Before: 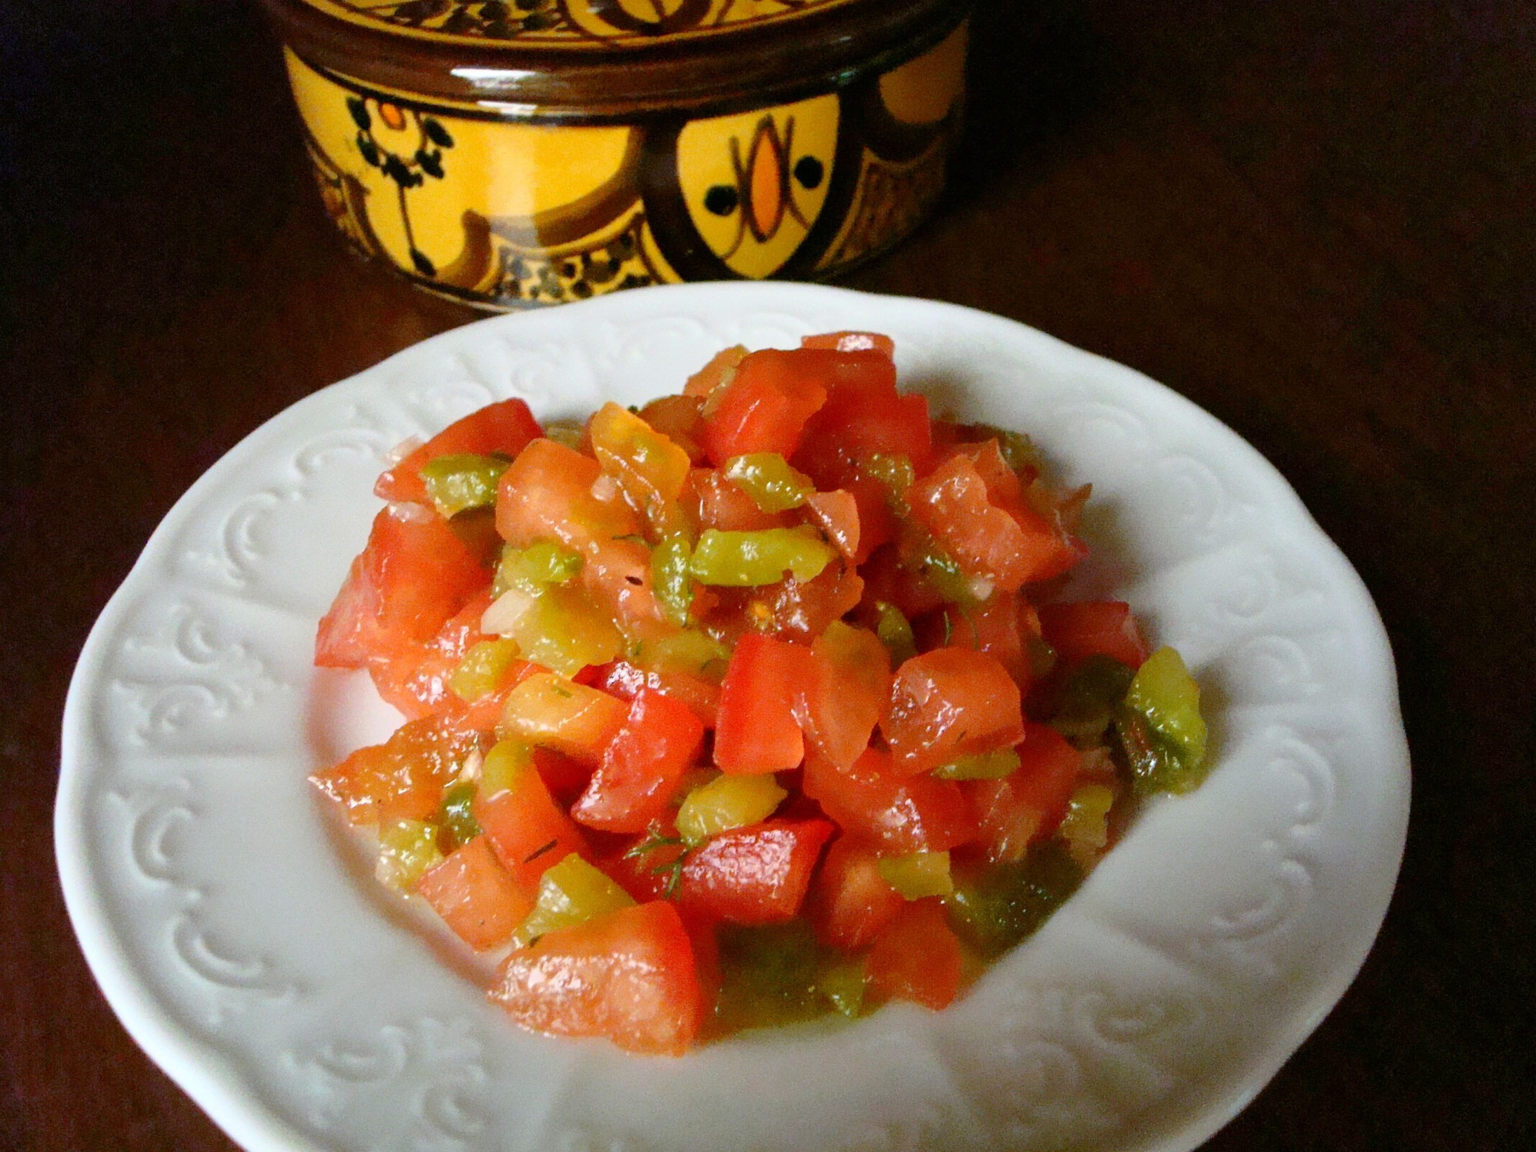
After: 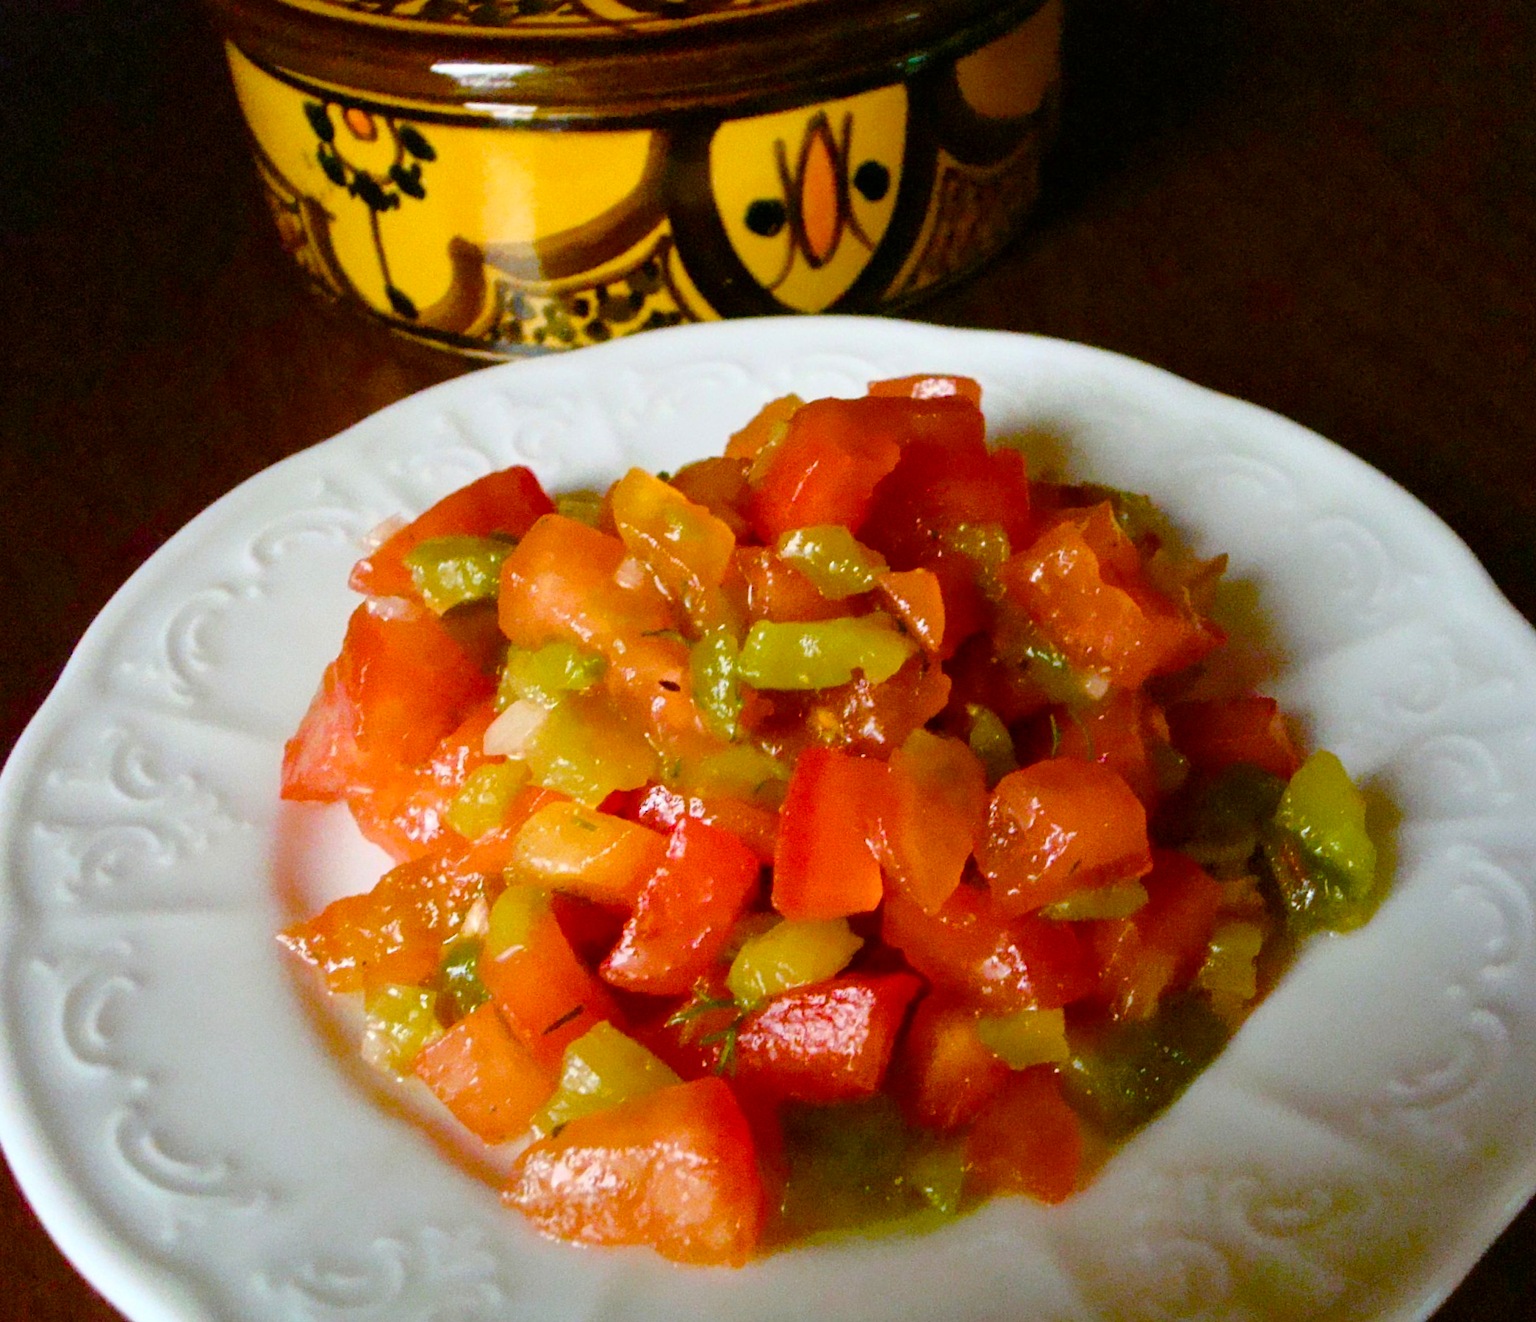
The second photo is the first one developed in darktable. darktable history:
exposure: compensate highlight preservation false
crop and rotate: angle 1.34°, left 4.361%, top 0.645%, right 11.447%, bottom 2.688%
color balance rgb: shadows lift › hue 87.75°, perceptual saturation grading › global saturation 27.705%, perceptual saturation grading › highlights -25.047%, perceptual saturation grading › mid-tones 25.357%, perceptual saturation grading › shadows 50.111%, global vibrance 20%
